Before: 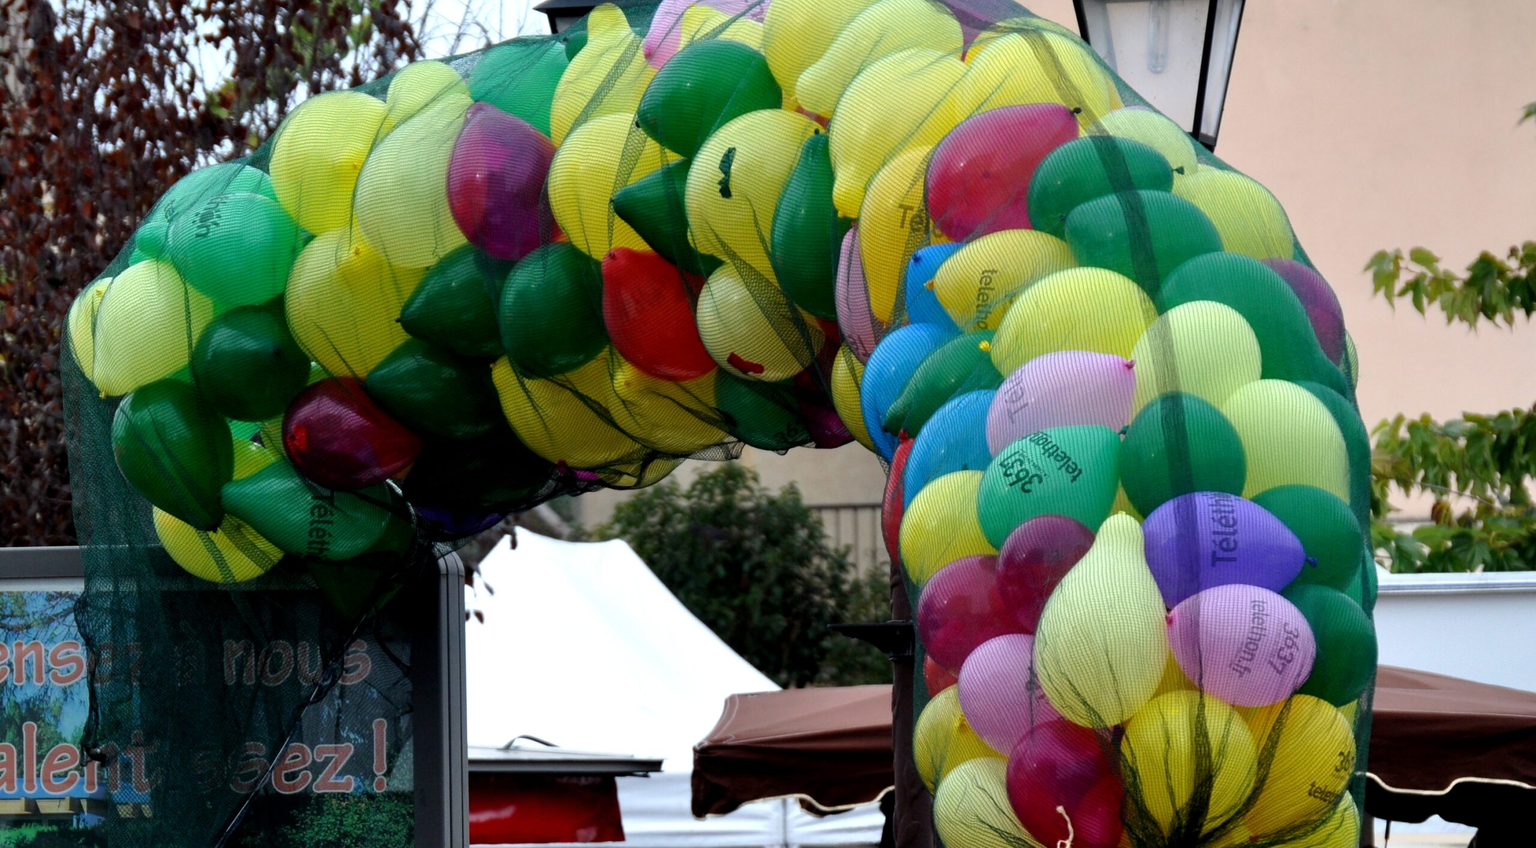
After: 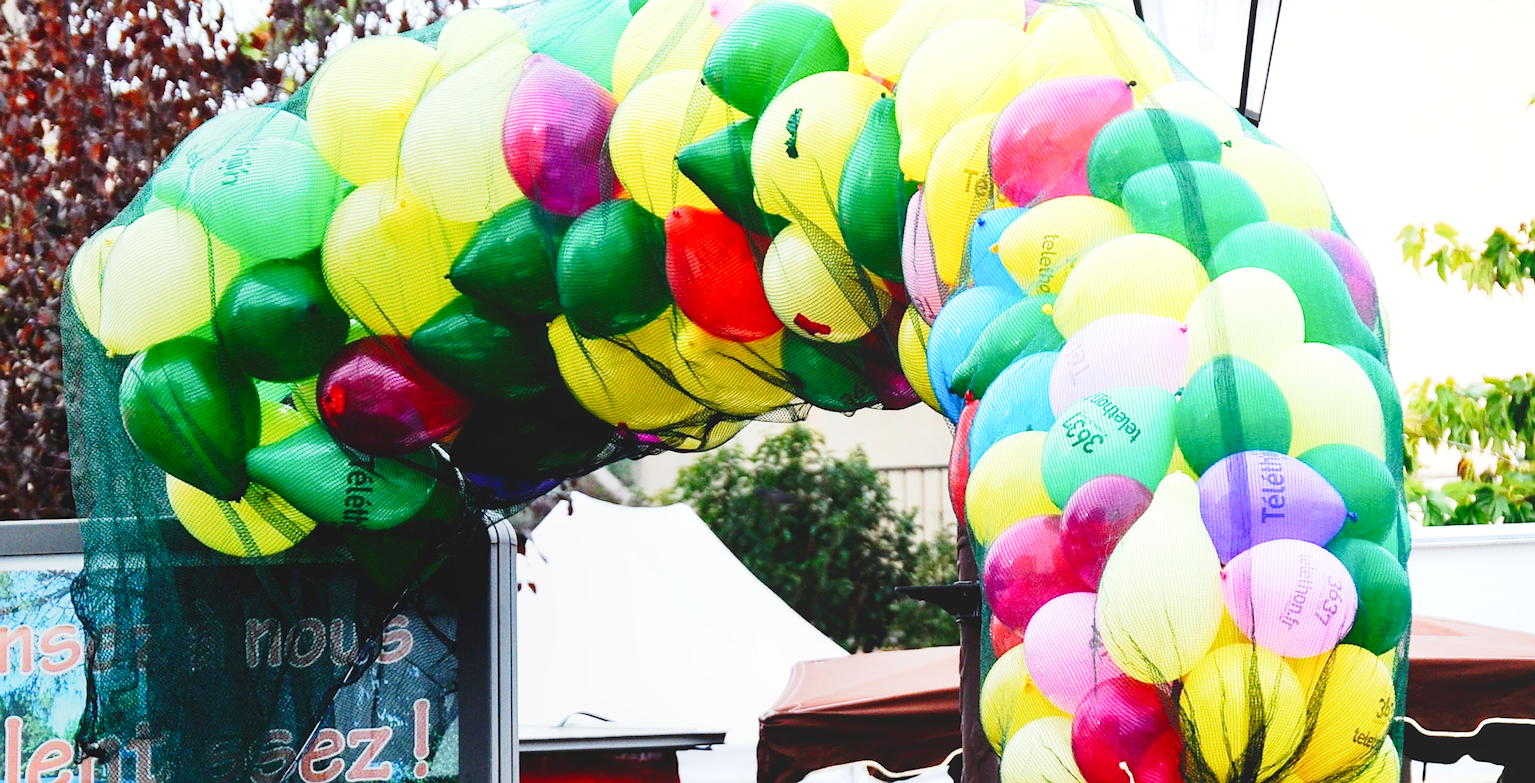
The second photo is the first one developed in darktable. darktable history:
contrast brightness saturation: contrast 0.14
base curve: curves: ch0 [(0, 0) (0.028, 0.03) (0.121, 0.232) (0.46, 0.748) (0.859, 0.968) (1, 1)], preserve colors none
exposure: black level correction 0, exposure 1.388 EV, compensate exposure bias true, compensate highlight preservation false
rotate and perspective: rotation -0.013°, lens shift (vertical) -0.027, lens shift (horizontal) 0.178, crop left 0.016, crop right 0.989, crop top 0.082, crop bottom 0.918
sharpen: on, module defaults
local contrast: highlights 68%, shadows 68%, detail 82%, midtone range 0.325
